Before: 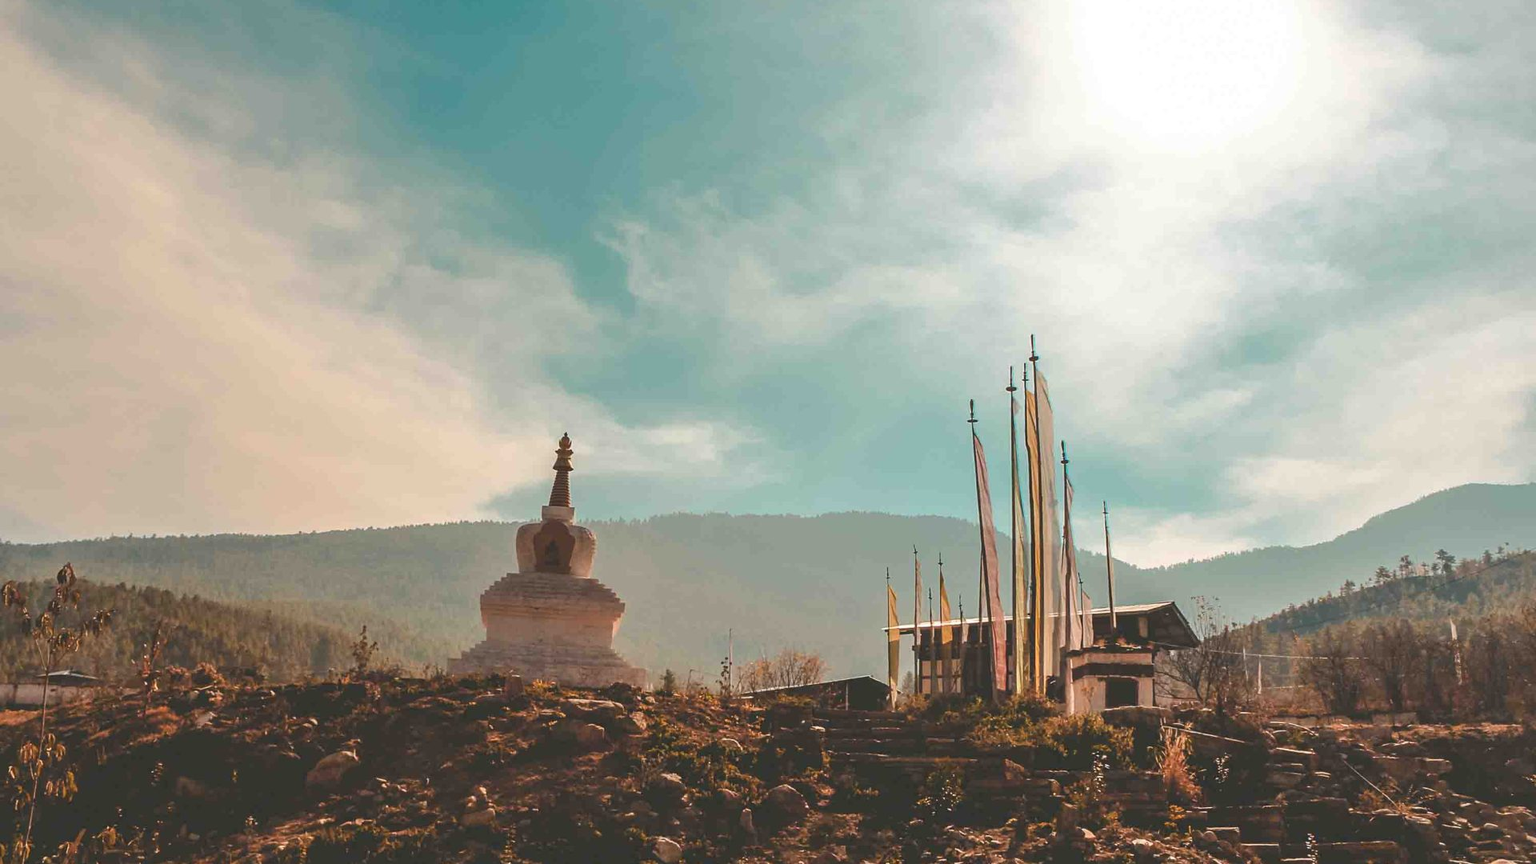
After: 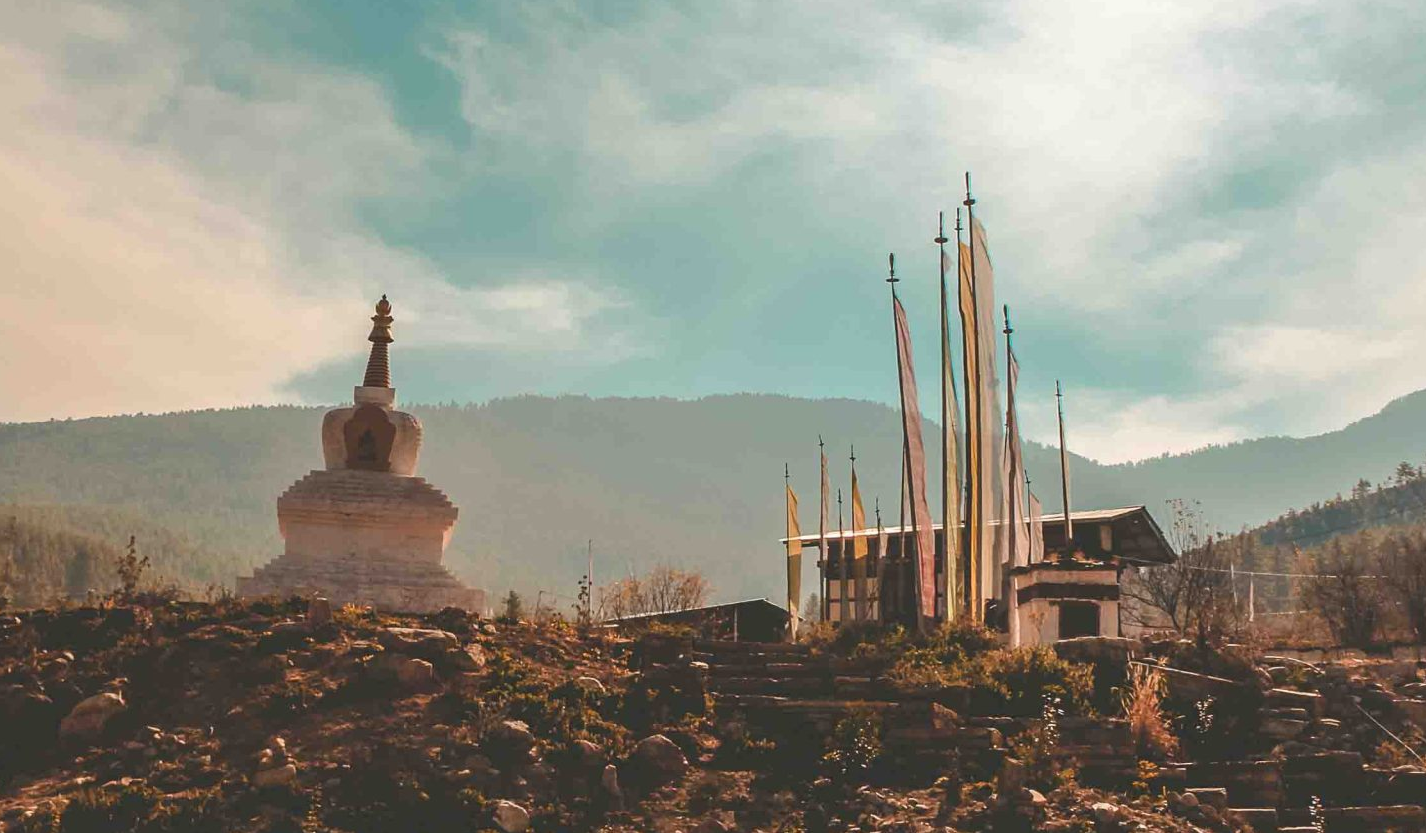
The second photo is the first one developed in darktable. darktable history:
exposure: exposure -0.011 EV, compensate highlight preservation false
crop: left 16.86%, top 22.838%, right 8.854%
